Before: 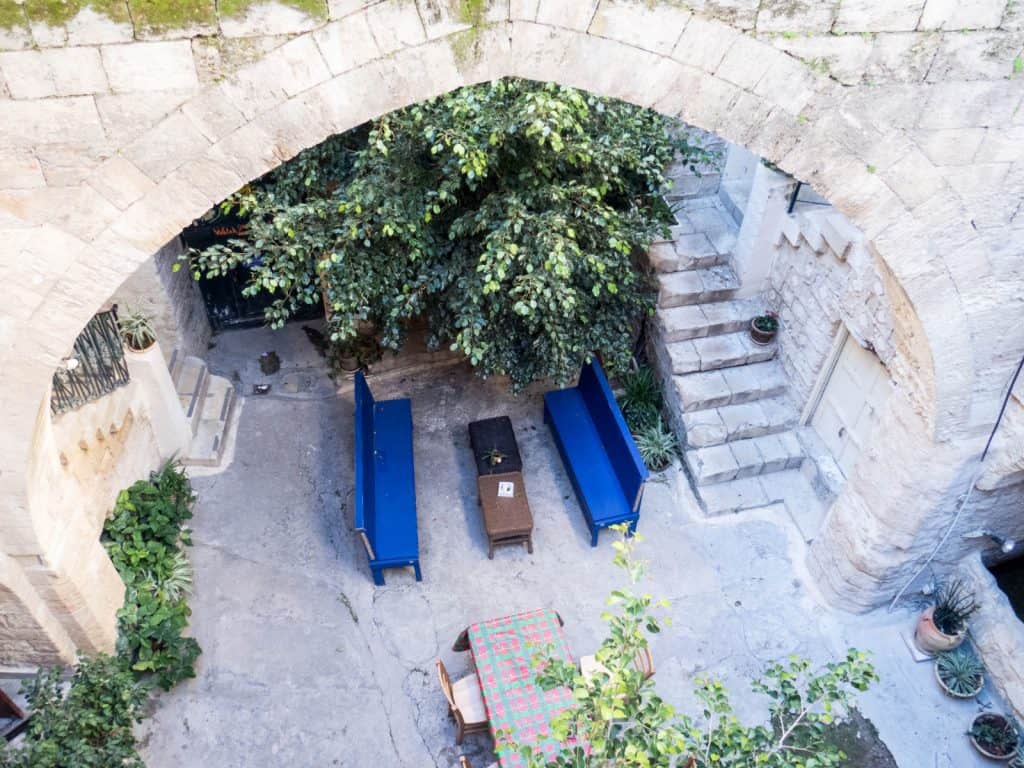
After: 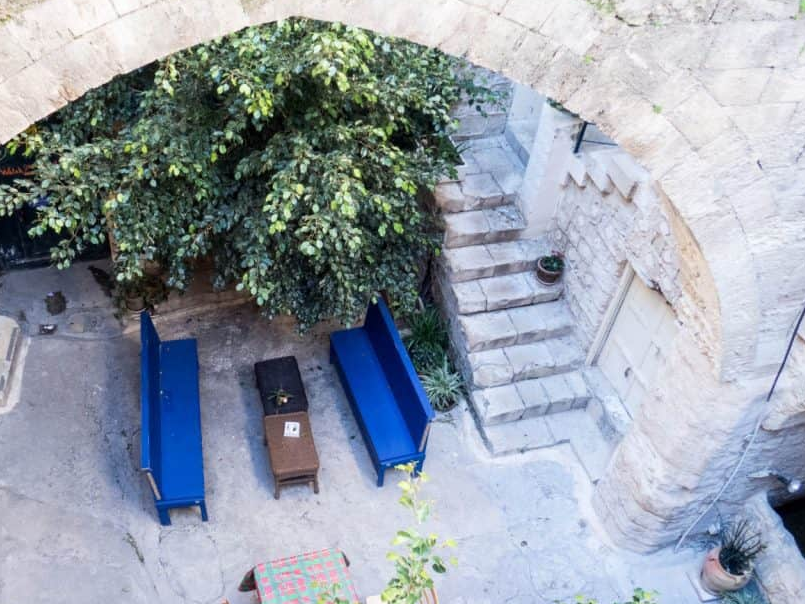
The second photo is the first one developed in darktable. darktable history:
crop and rotate: left 20.947%, top 7.908%, right 0.433%, bottom 13.361%
